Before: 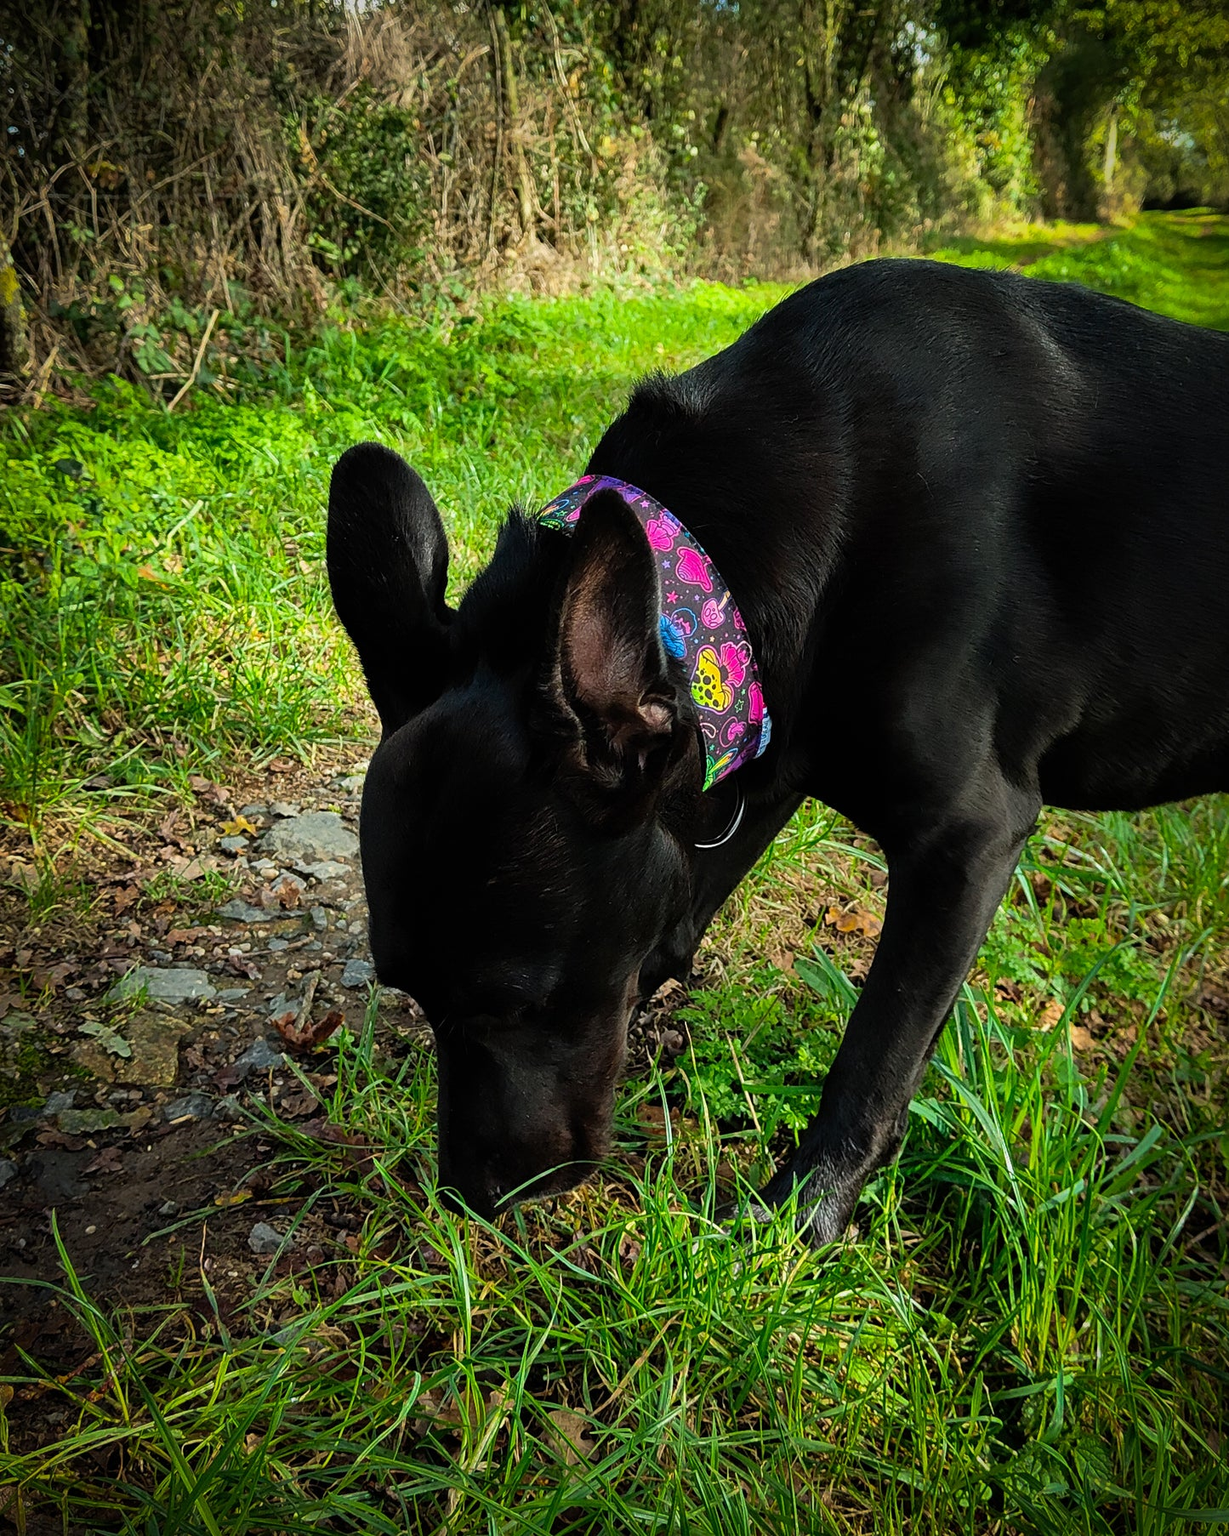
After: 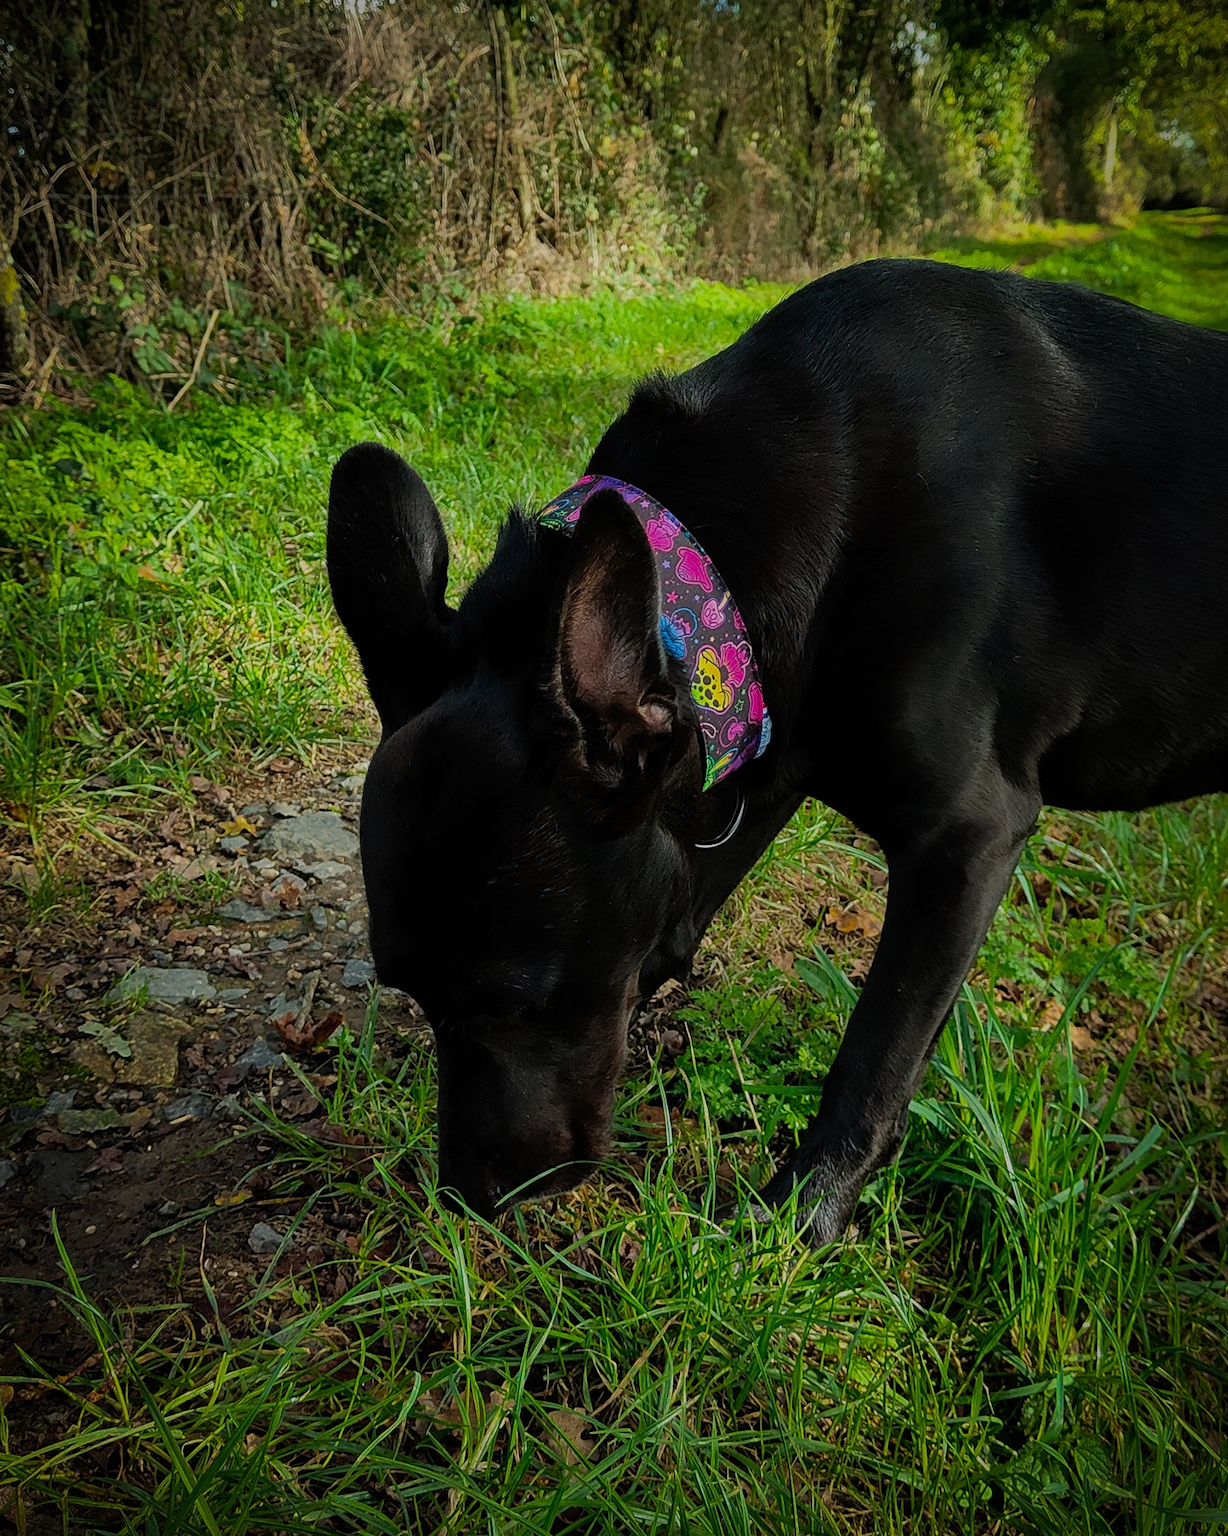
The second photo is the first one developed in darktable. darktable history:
tone equalizer: -8 EV -0.001 EV, -7 EV 0.003 EV, -6 EV -0.004 EV, -5 EV -0.012 EV, -4 EV -0.066 EV, -3 EV -0.215 EV, -2 EV -0.264 EV, -1 EV 0.091 EV, +0 EV 0.297 EV, mask exposure compensation -0.504 EV
exposure: exposure -0.492 EV, compensate highlight preservation false
